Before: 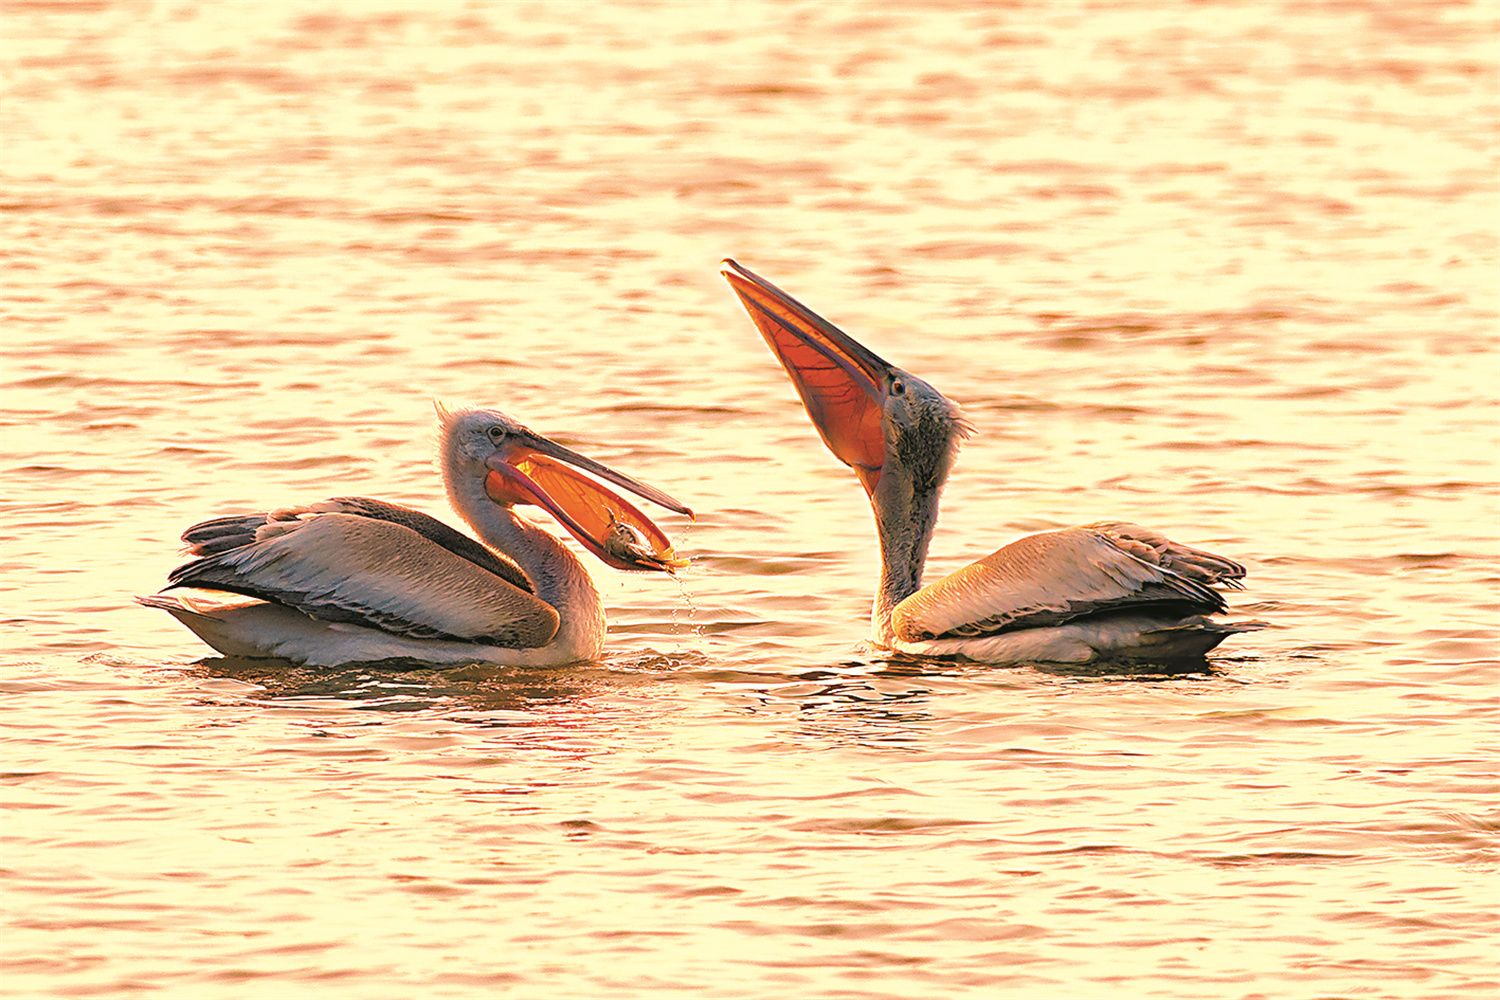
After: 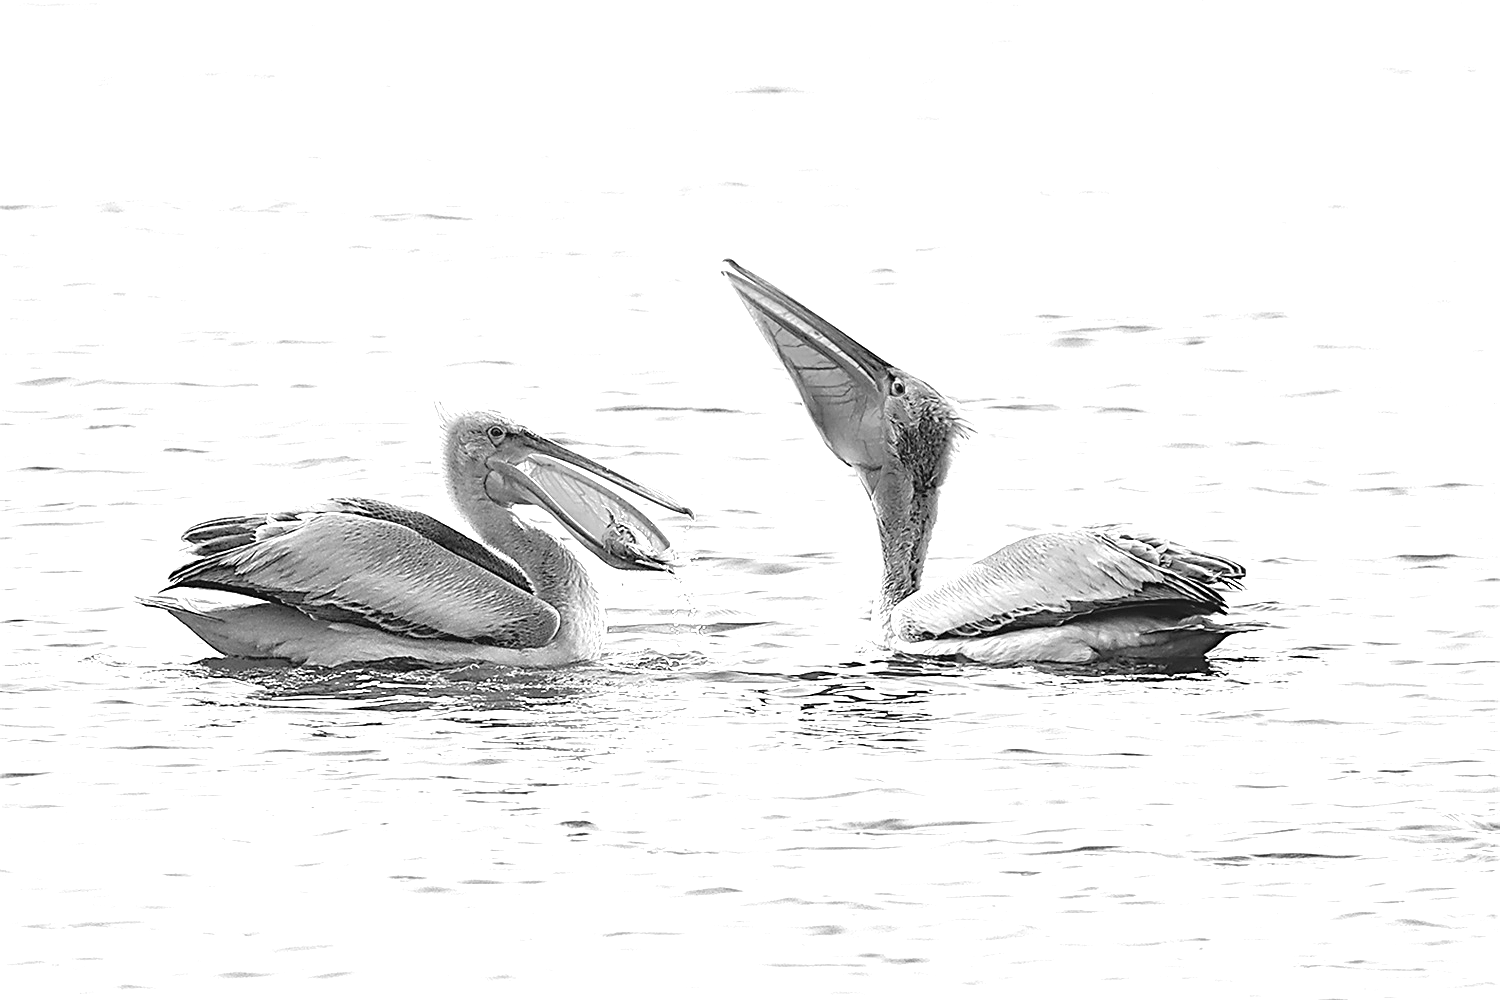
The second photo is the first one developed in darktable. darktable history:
monochrome: on, module defaults
sharpen: on, module defaults
exposure: black level correction 0, exposure 1.1 EV, compensate exposure bias true, compensate highlight preservation false
